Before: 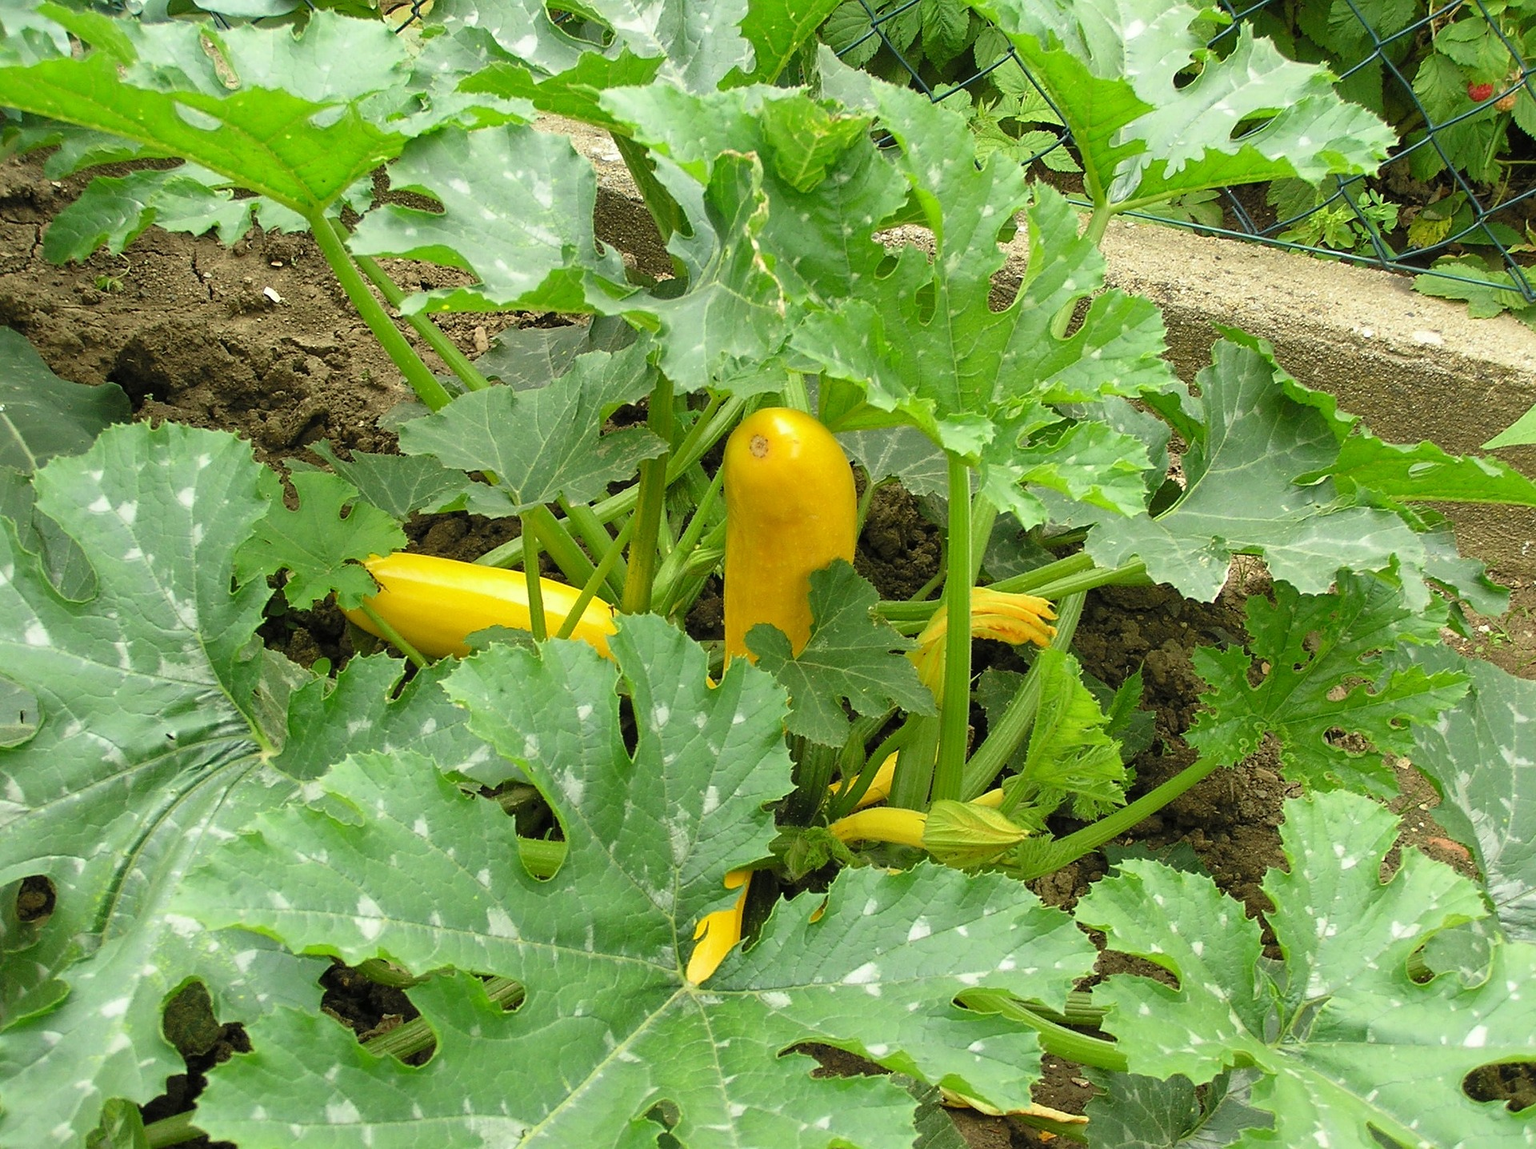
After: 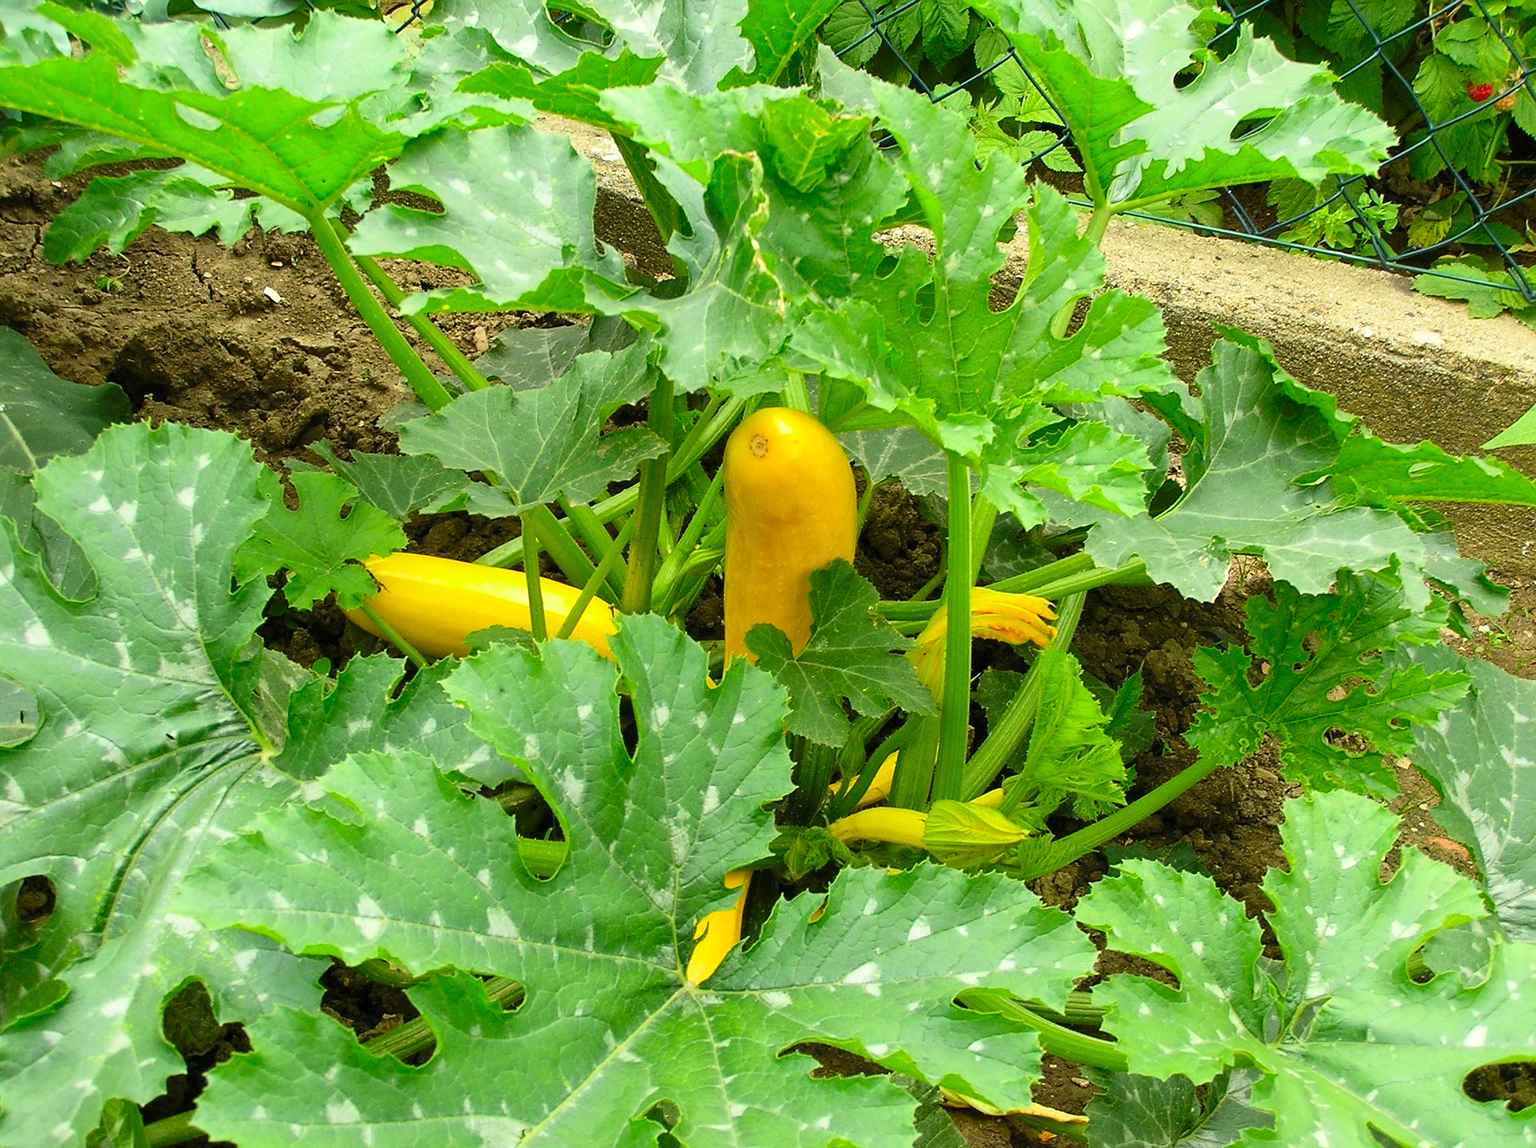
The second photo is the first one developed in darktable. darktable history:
contrast brightness saturation: contrast 0.16, saturation 0.32
